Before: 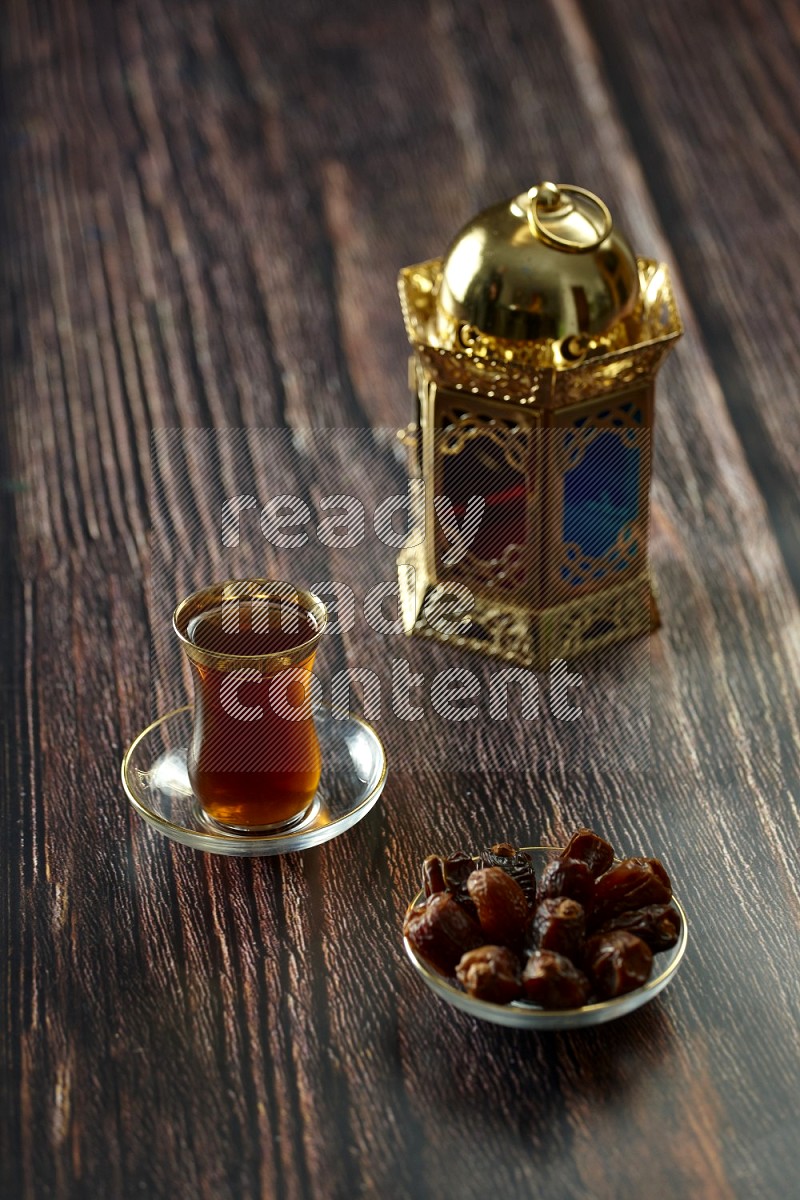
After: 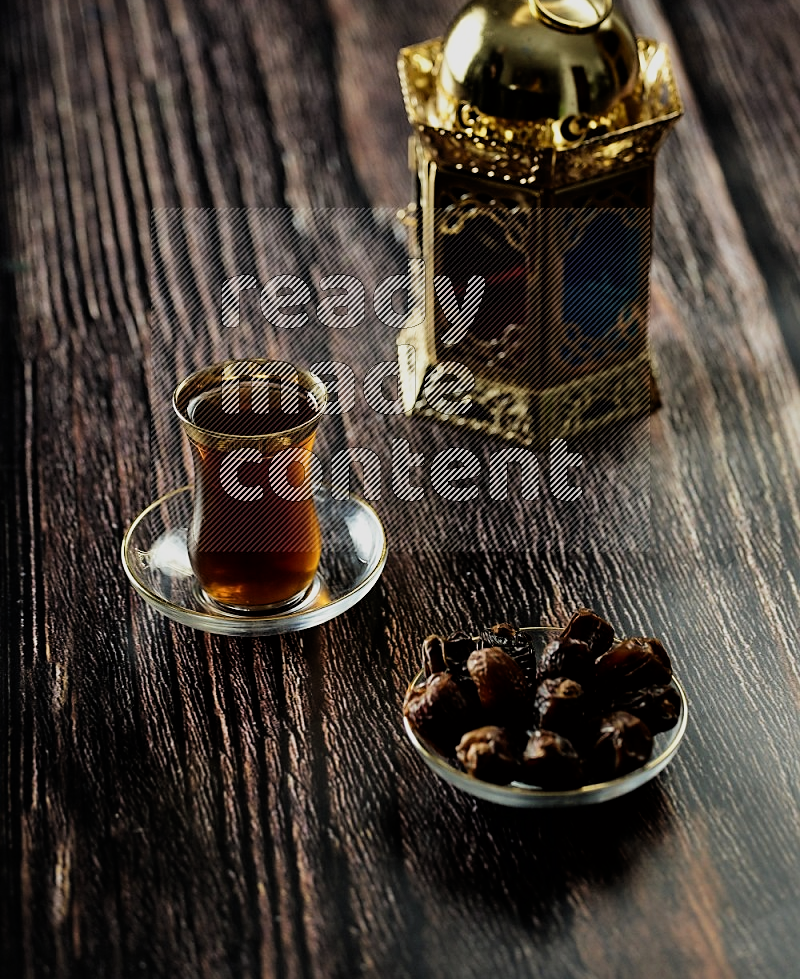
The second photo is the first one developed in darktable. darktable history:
sharpen: radius 1.899, amount 0.415, threshold 1.698
crop and rotate: top 18.364%
filmic rgb: black relative exposure -5.05 EV, white relative exposure 3.97 EV, hardness 2.89, contrast 1.301, highlights saturation mix -31.14%, enable highlight reconstruction true
